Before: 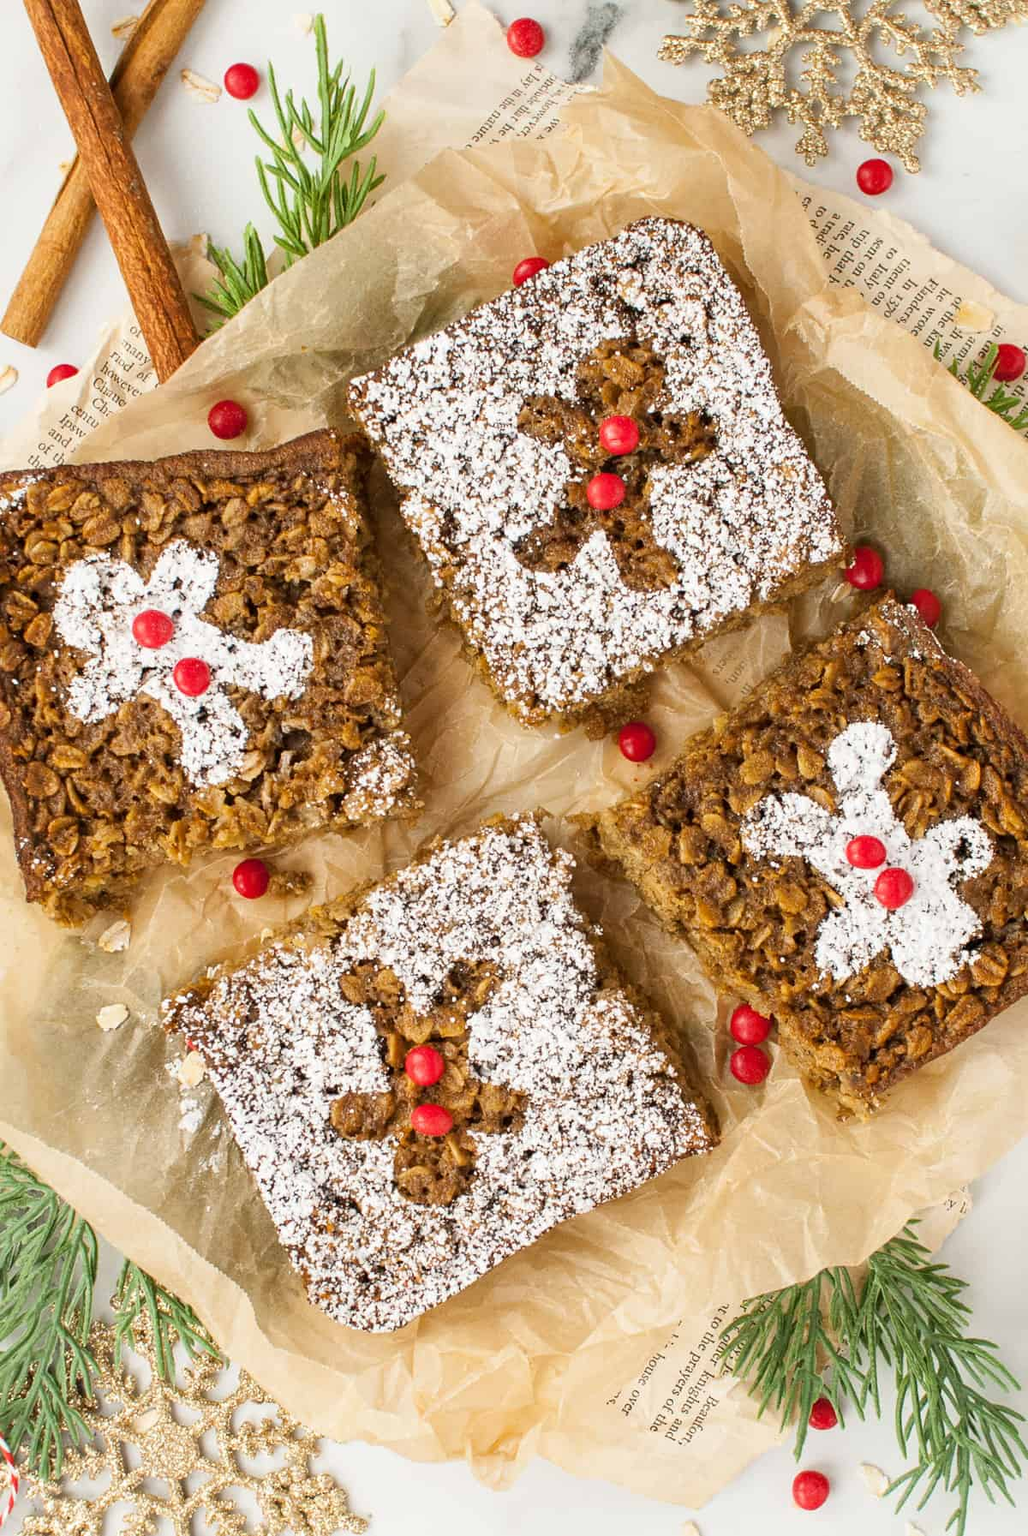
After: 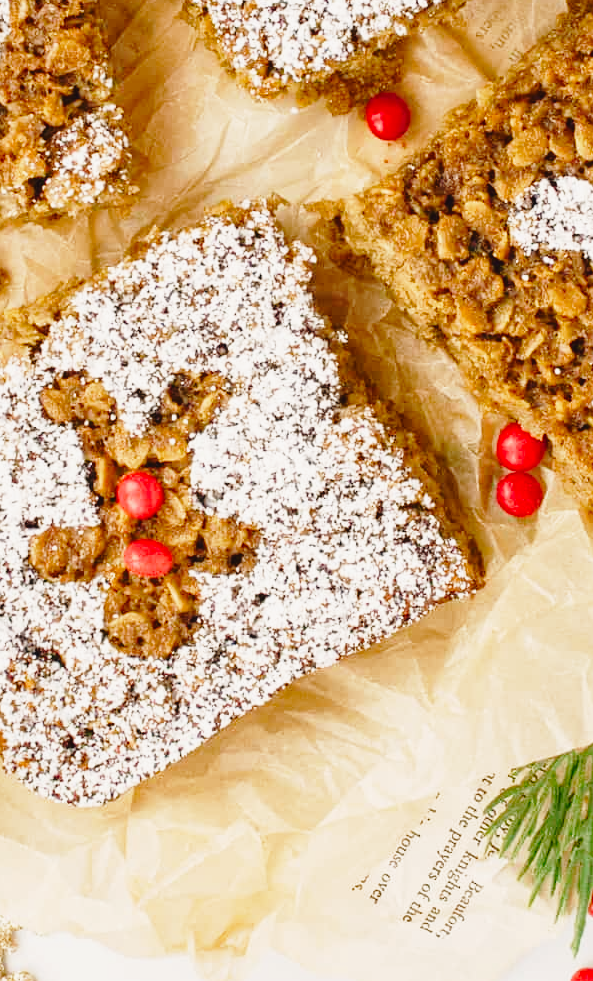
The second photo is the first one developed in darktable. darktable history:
shadows and highlights: shadows -20, white point adjustment -2, highlights -35
color balance rgb: shadows lift › chroma 2%, shadows lift › hue 250°, power › hue 326.4°, highlights gain › chroma 2%, highlights gain › hue 64.8°, global offset › luminance 0.5%, global offset › hue 58.8°, perceptual saturation grading › highlights -25%, perceptual saturation grading › shadows 30%, global vibrance 15%
base curve: curves: ch0 [(0, 0) (0.028, 0.03) (0.121, 0.232) (0.46, 0.748) (0.859, 0.968) (1, 1)], preserve colors none
crop: left 29.672%, top 41.786%, right 20.851%, bottom 3.487%
